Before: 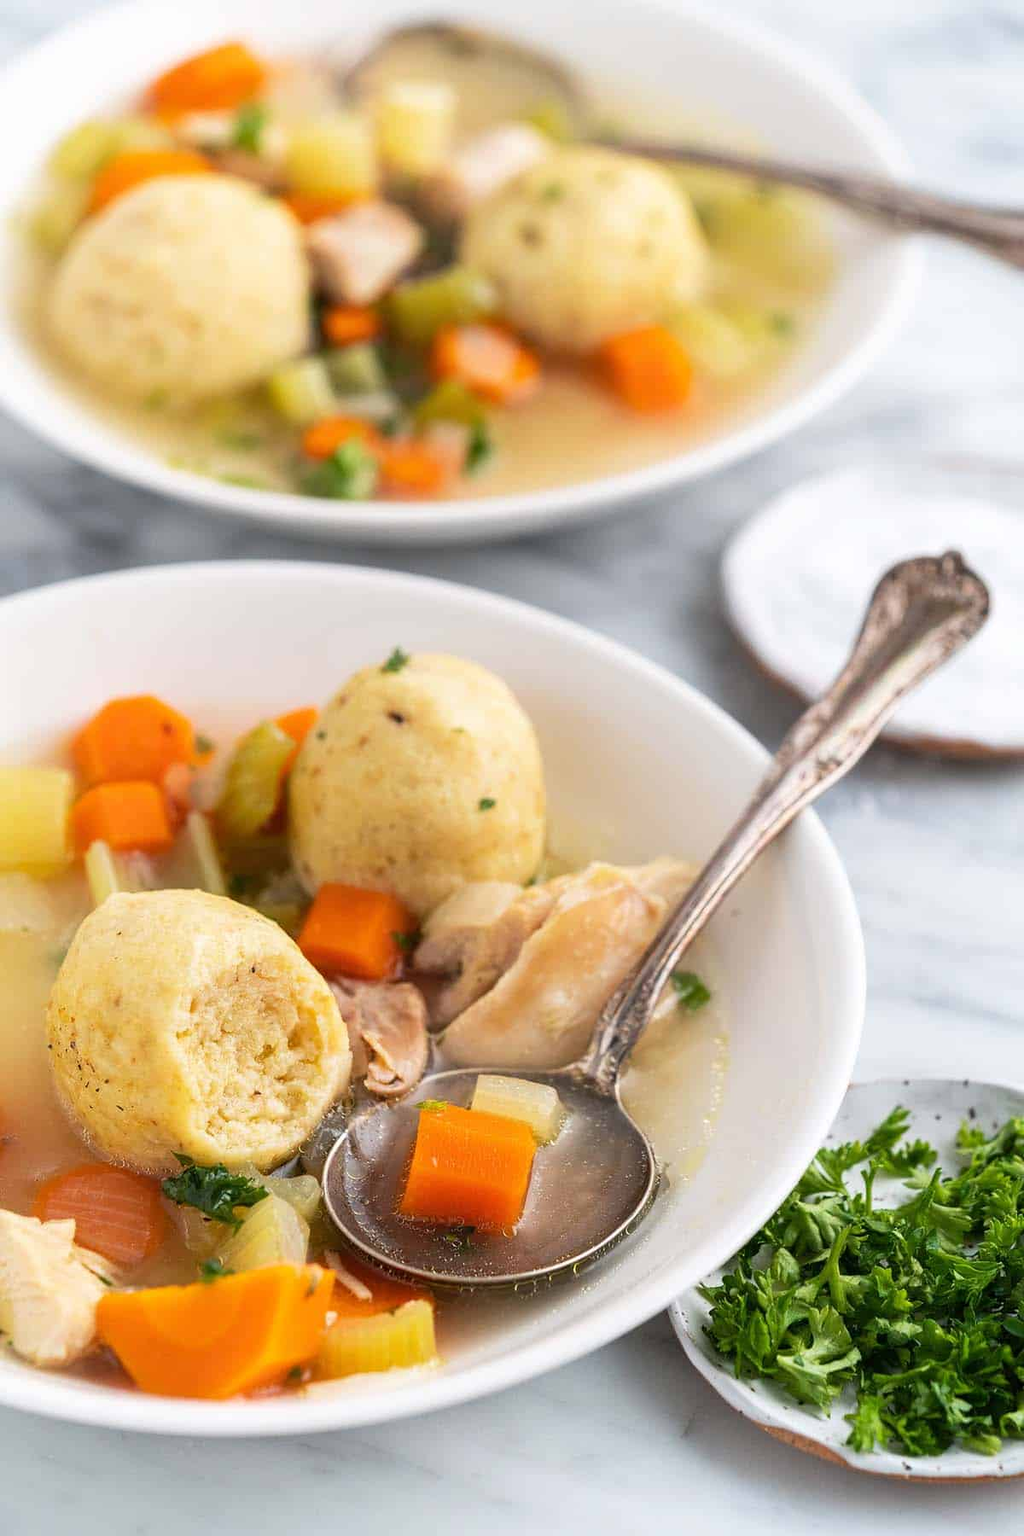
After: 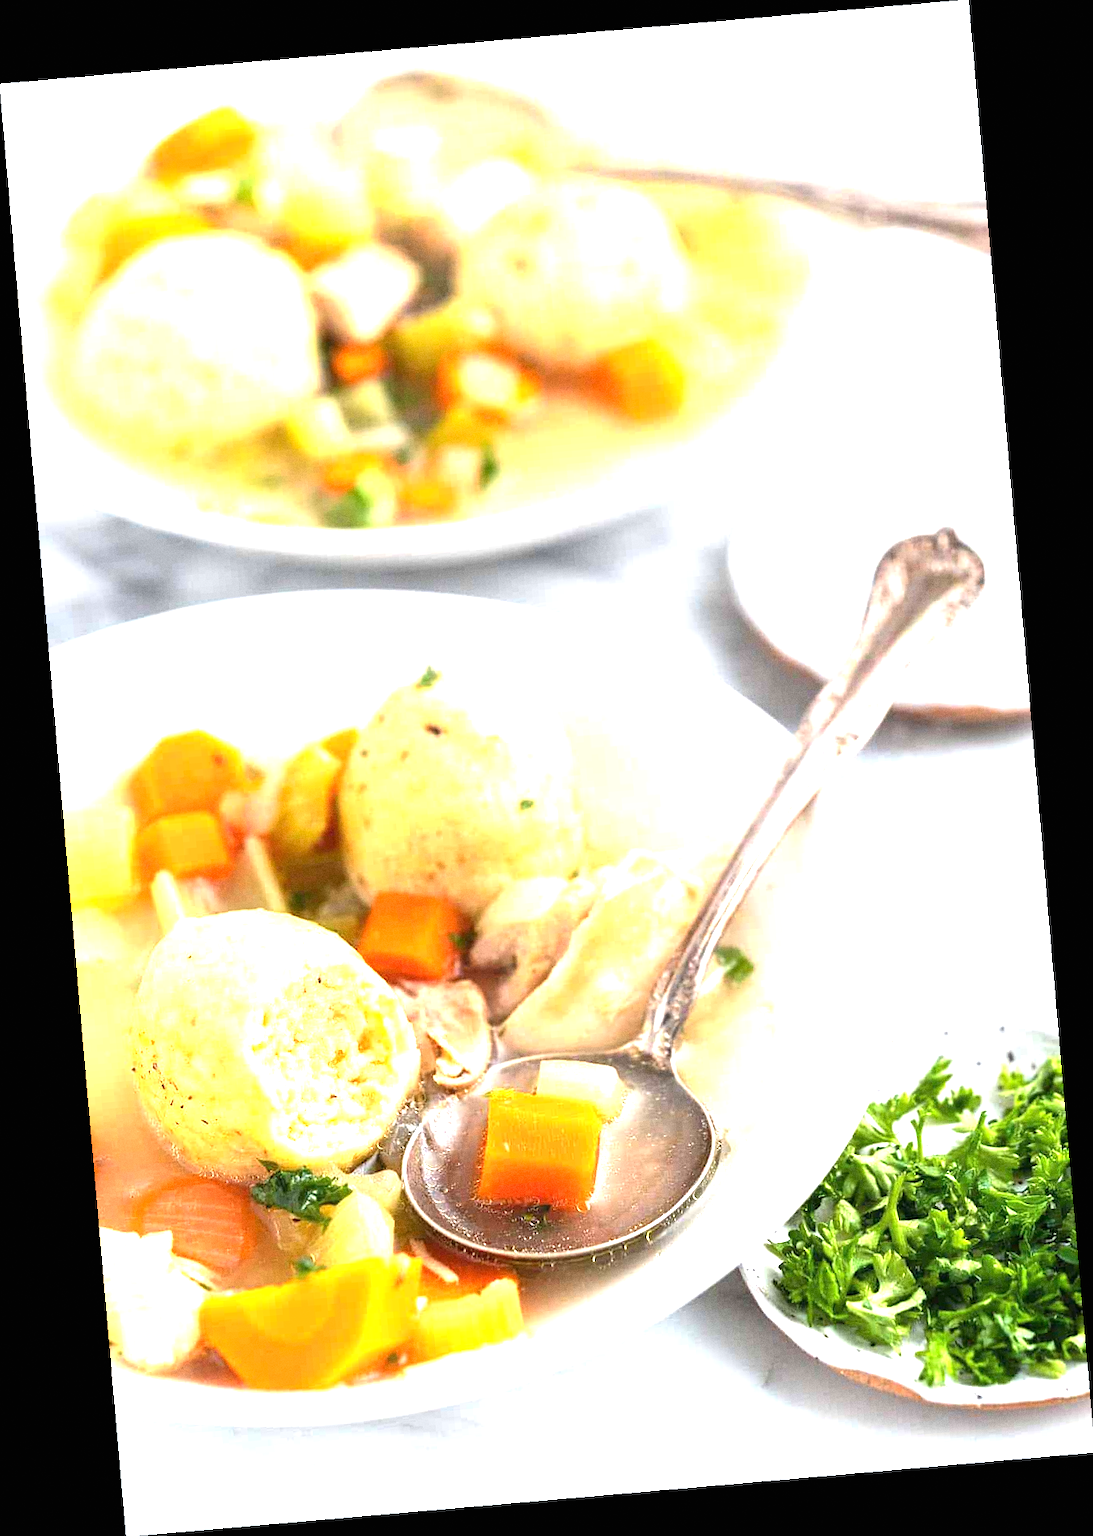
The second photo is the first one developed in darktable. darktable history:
grain: coarseness 0.47 ISO
rotate and perspective: rotation -4.98°, automatic cropping off
exposure: black level correction 0, exposure 1.5 EV, compensate highlight preservation false
